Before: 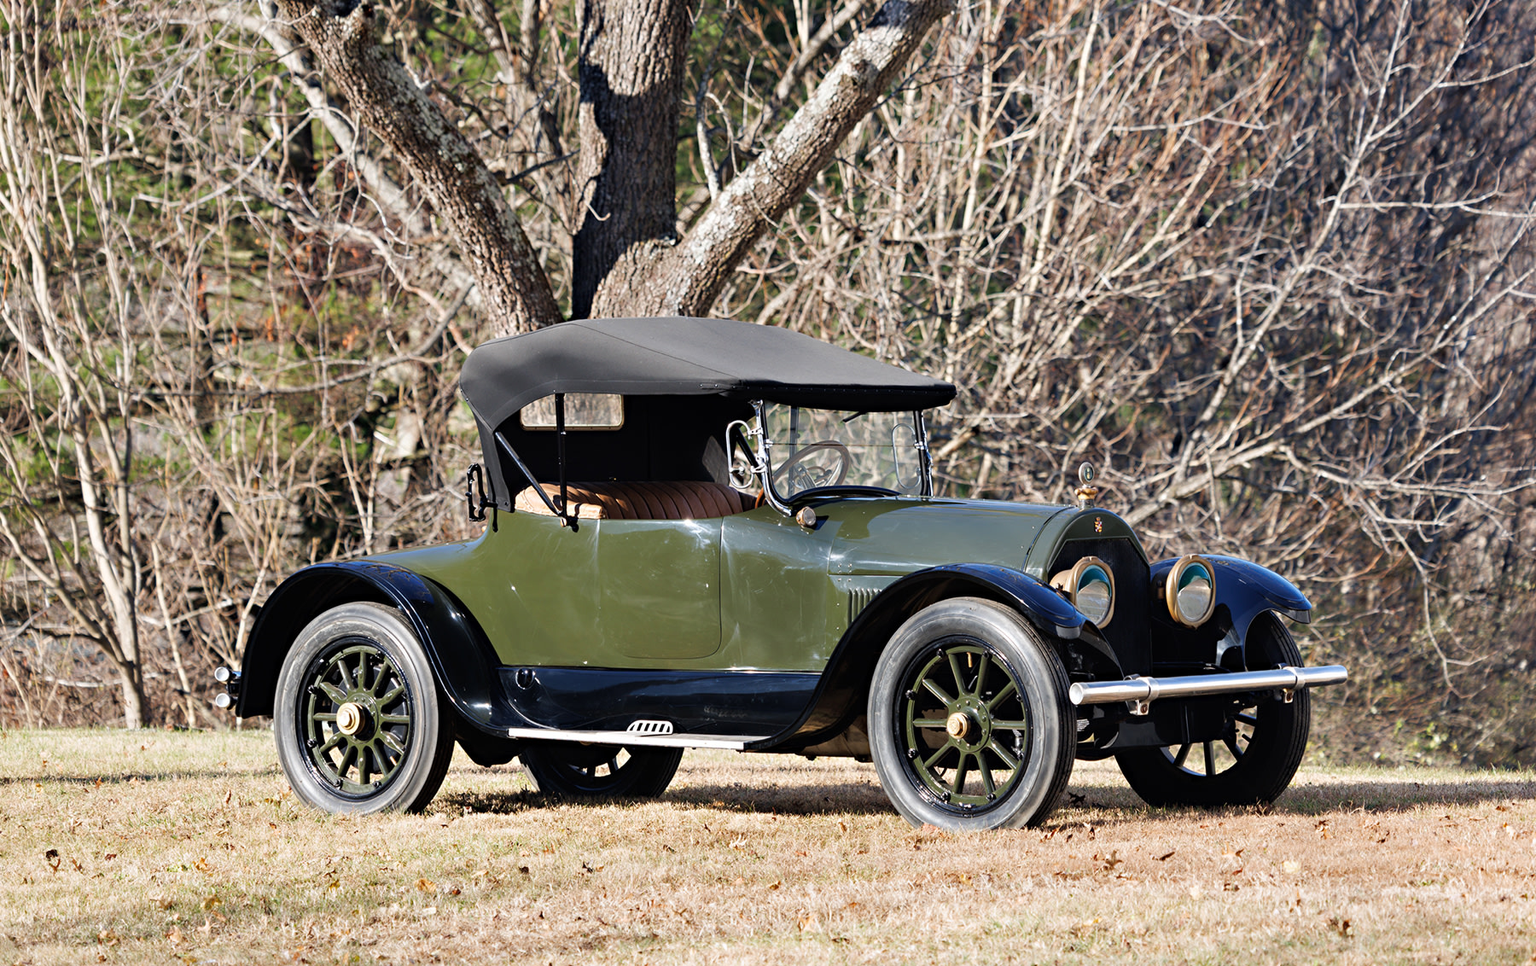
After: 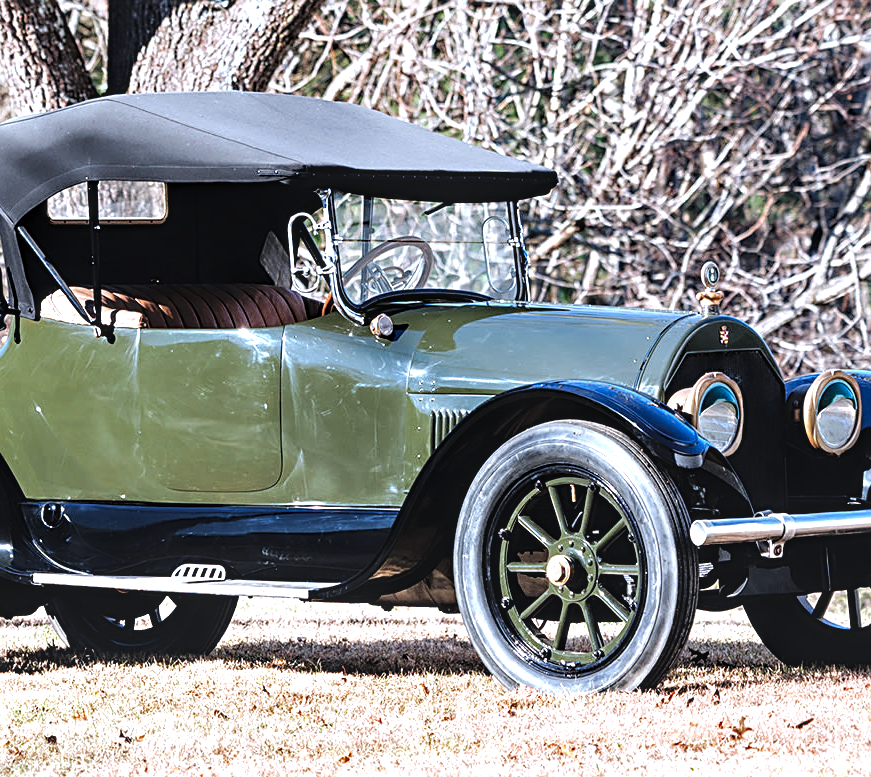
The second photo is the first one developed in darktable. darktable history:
local contrast: on, module defaults
exposure: exposure -0.156 EV, compensate highlight preservation false
crop: left 31.307%, top 24.741%, right 20.297%, bottom 6.619%
tone equalizer: -8 EV -1.08 EV, -7 EV -1.01 EV, -6 EV -0.838 EV, -5 EV -0.614 EV, -3 EV 0.563 EV, -2 EV 0.838 EV, -1 EV 0.998 EV, +0 EV 1.08 EV
tone curve: curves: ch0 [(0, 0) (0.003, 0.005) (0.011, 0.021) (0.025, 0.042) (0.044, 0.065) (0.069, 0.074) (0.1, 0.092) (0.136, 0.123) (0.177, 0.159) (0.224, 0.2) (0.277, 0.252) (0.335, 0.32) (0.399, 0.392) (0.468, 0.468) (0.543, 0.549) (0.623, 0.638) (0.709, 0.721) (0.801, 0.812) (0.898, 0.896) (1, 1)], preserve colors none
color correction: highlights a* -2.03, highlights b* -18.37
sharpen: on, module defaults
